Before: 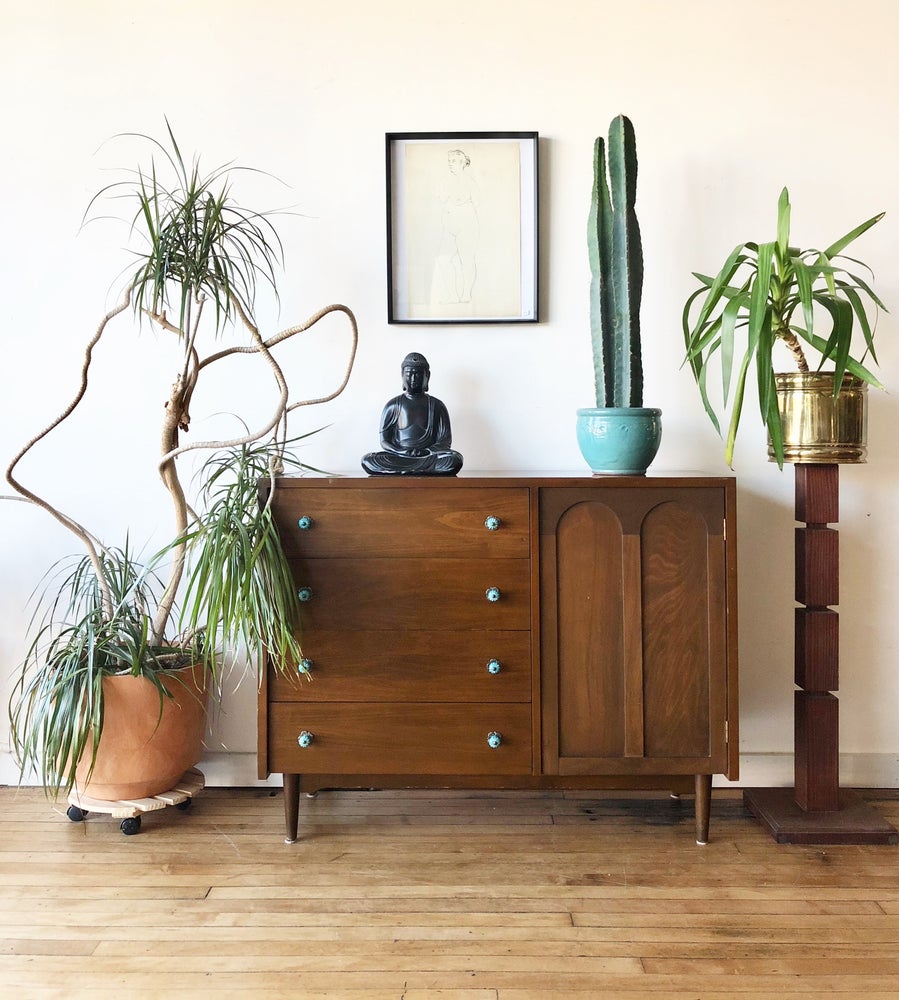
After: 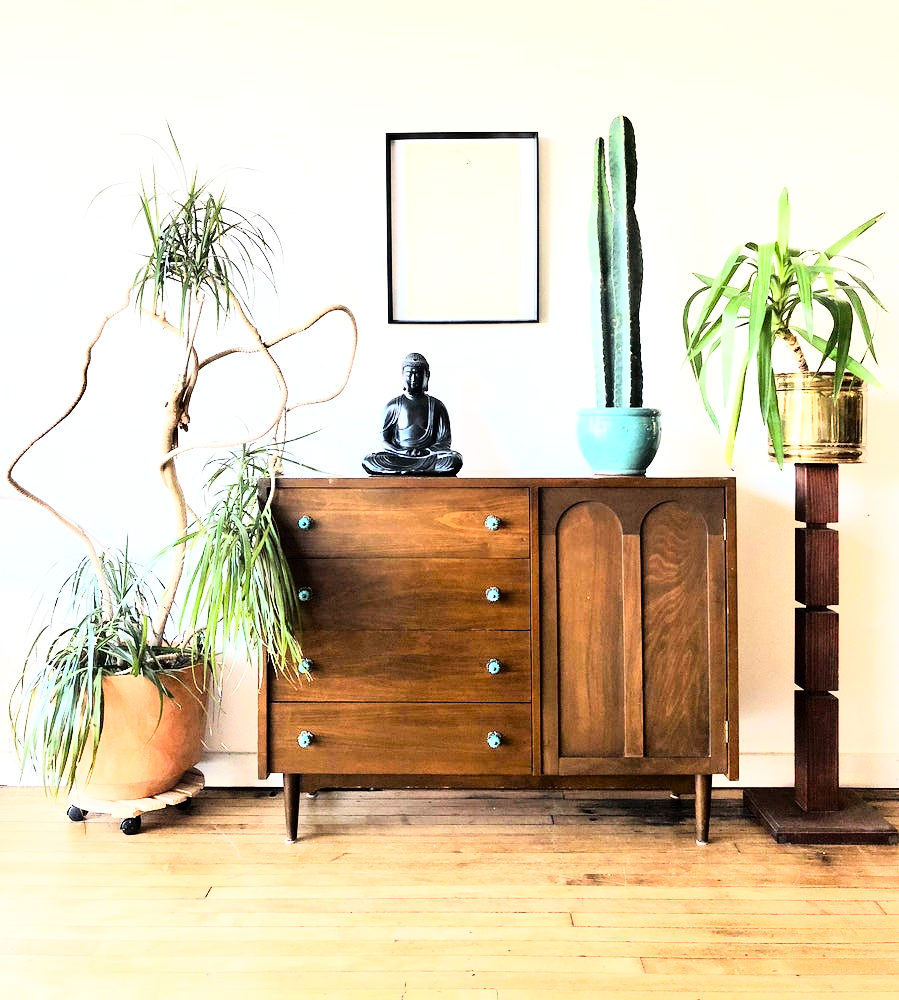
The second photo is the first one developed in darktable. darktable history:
exposure: black level correction 0.005, exposure 0.417 EV, compensate highlight preservation false
rgb curve: curves: ch0 [(0, 0) (0.21, 0.15) (0.24, 0.21) (0.5, 0.75) (0.75, 0.96) (0.89, 0.99) (1, 1)]; ch1 [(0, 0.02) (0.21, 0.13) (0.25, 0.2) (0.5, 0.67) (0.75, 0.9) (0.89, 0.97) (1, 1)]; ch2 [(0, 0.02) (0.21, 0.13) (0.25, 0.2) (0.5, 0.67) (0.75, 0.9) (0.89, 0.97) (1, 1)], compensate middle gray true
